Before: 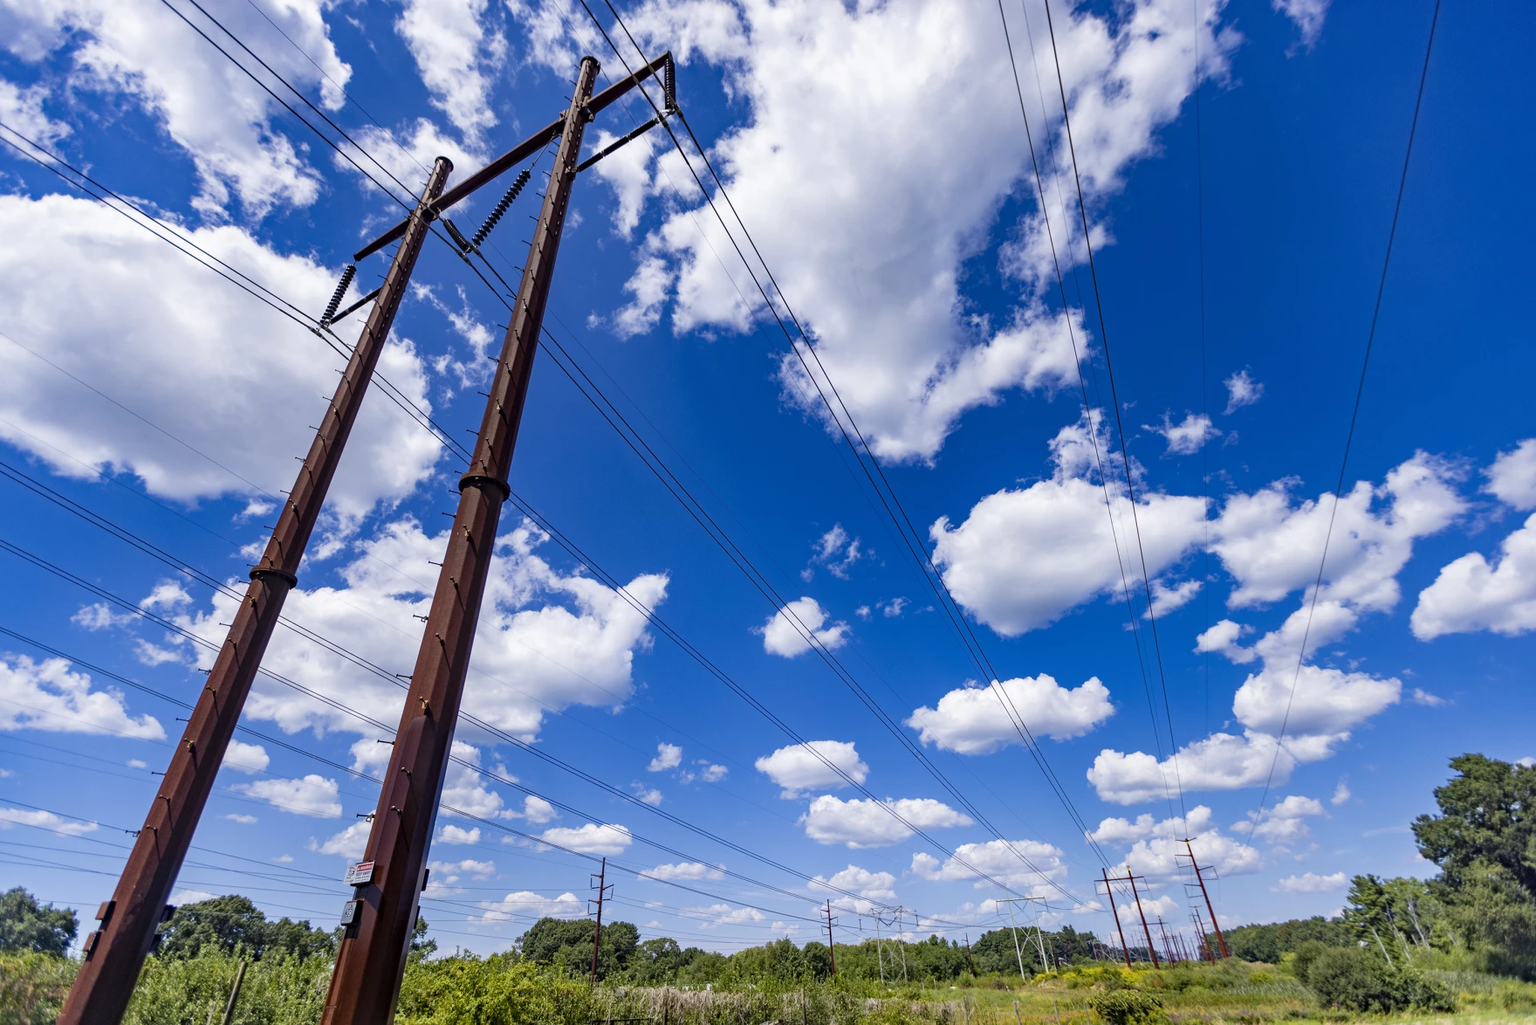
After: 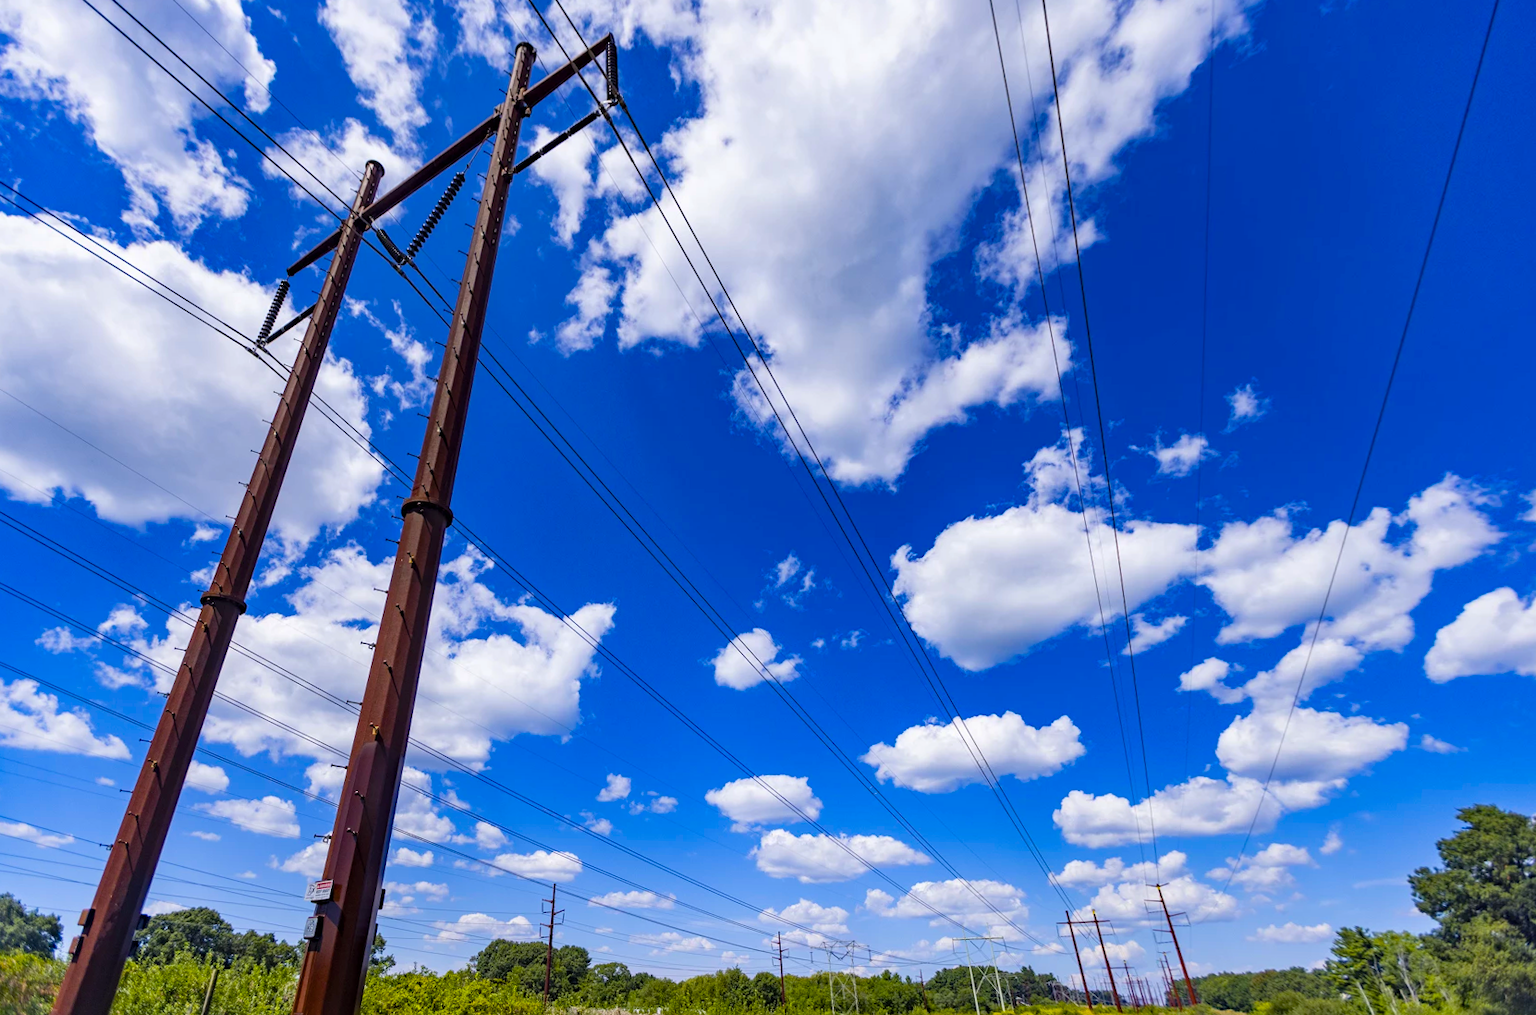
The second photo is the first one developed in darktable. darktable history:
color balance rgb: linear chroma grading › global chroma 15%, perceptual saturation grading › global saturation 30%
rotate and perspective: rotation 0.062°, lens shift (vertical) 0.115, lens shift (horizontal) -0.133, crop left 0.047, crop right 0.94, crop top 0.061, crop bottom 0.94
